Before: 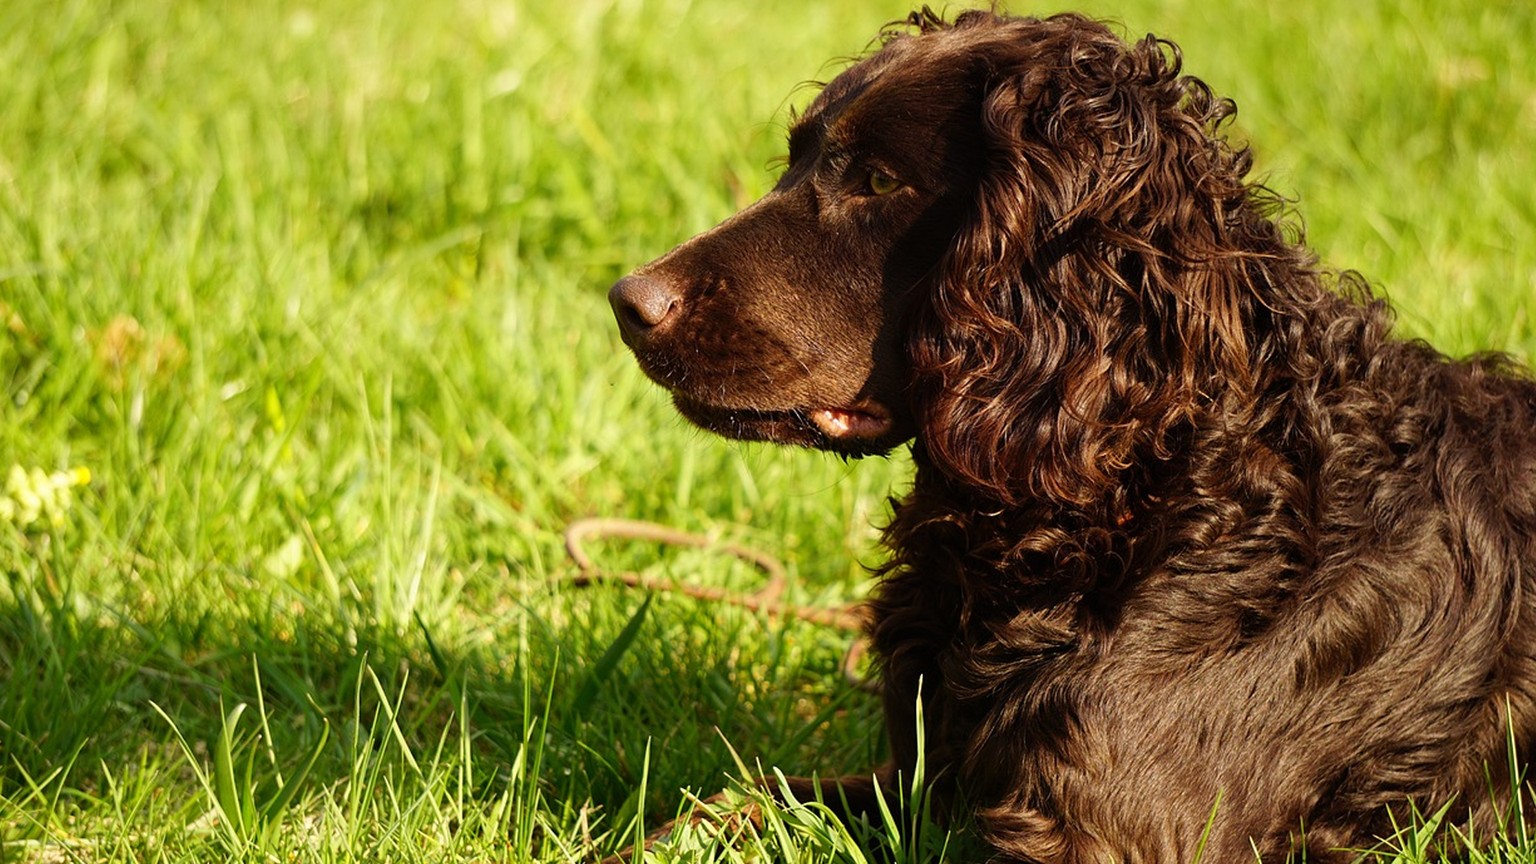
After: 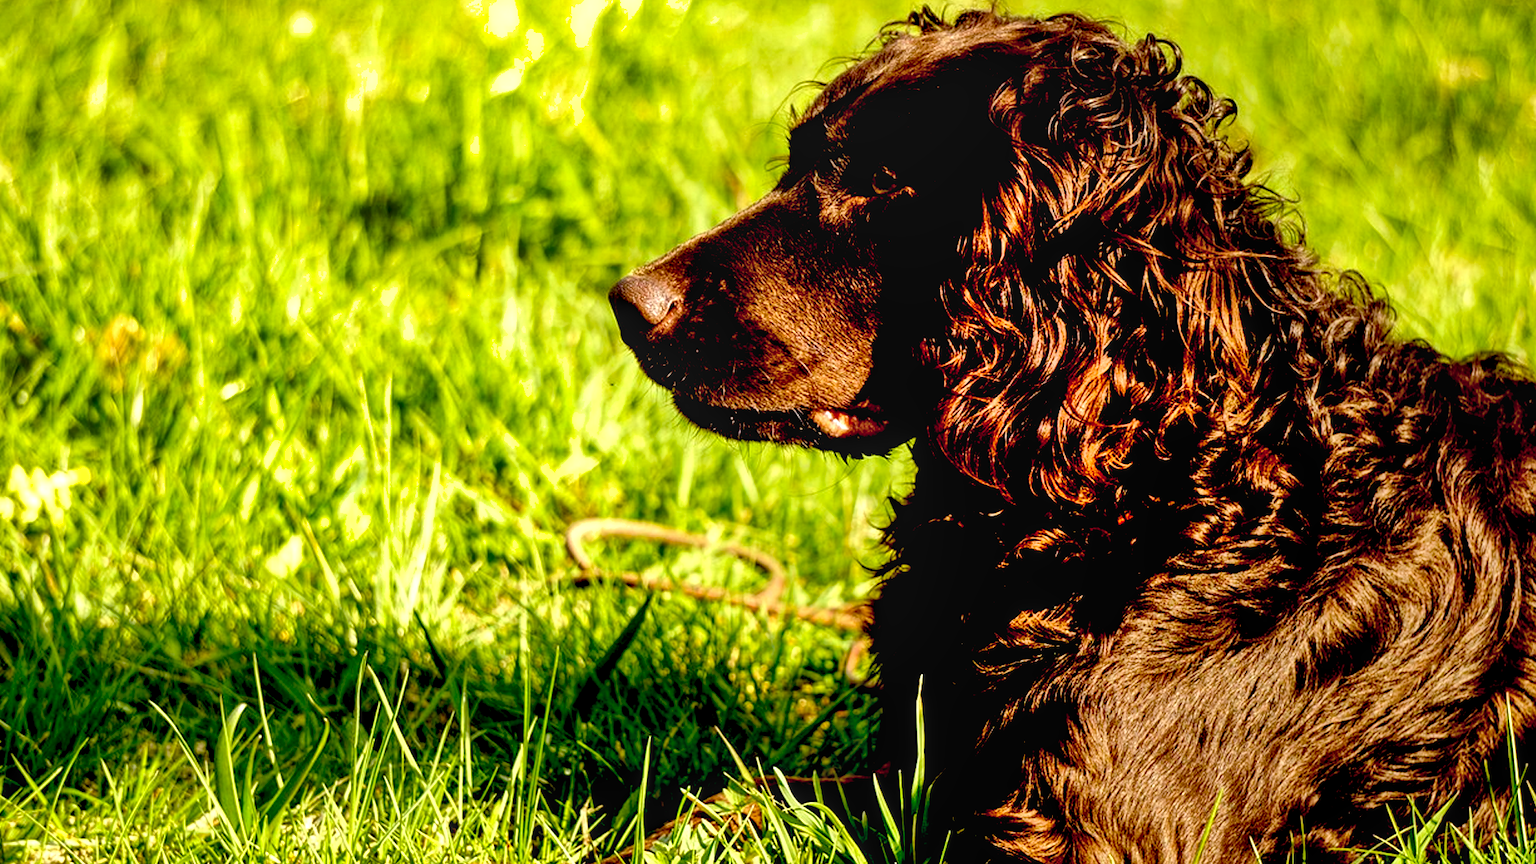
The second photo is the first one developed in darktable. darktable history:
local contrast: on, module defaults
haze removal: strength 0.019, distance 0.257, compatibility mode true, adaptive false
color balance rgb: perceptual saturation grading › global saturation 0.495%
shadows and highlights: soften with gaussian
exposure: black level correction 0.041, exposure 0.5 EV, compensate highlight preservation false
